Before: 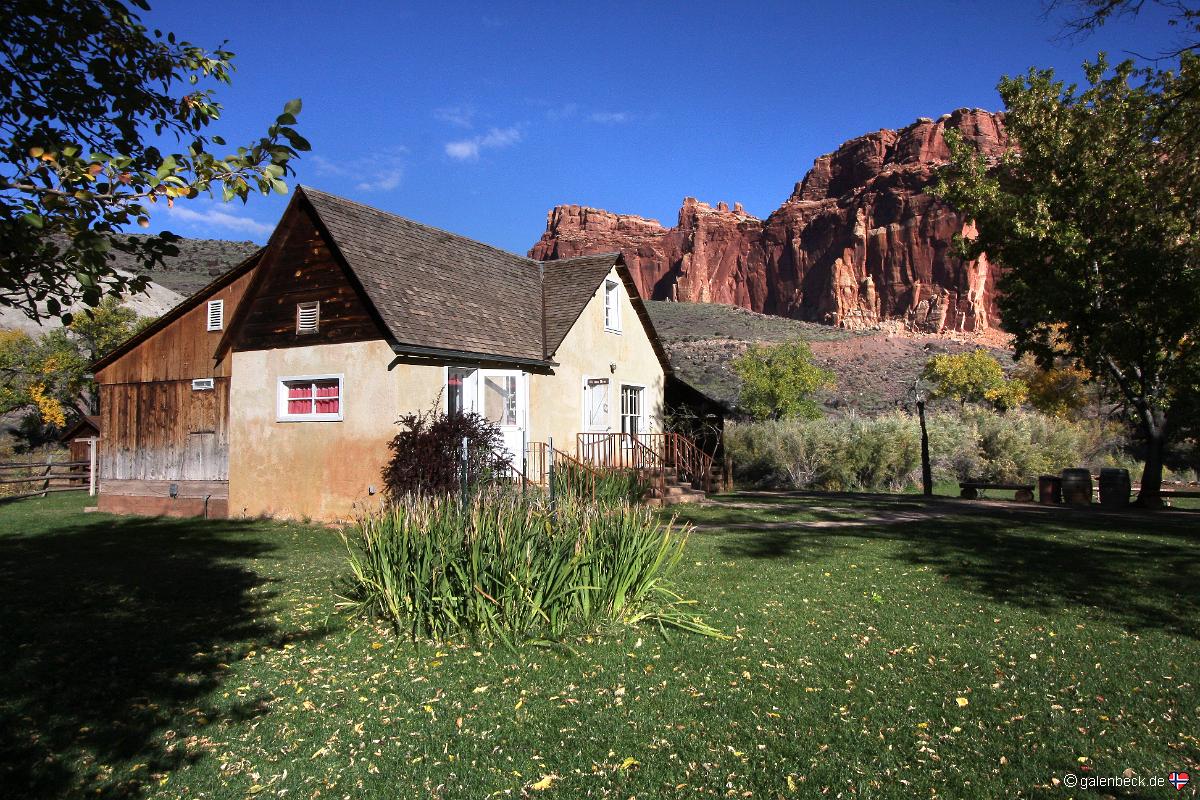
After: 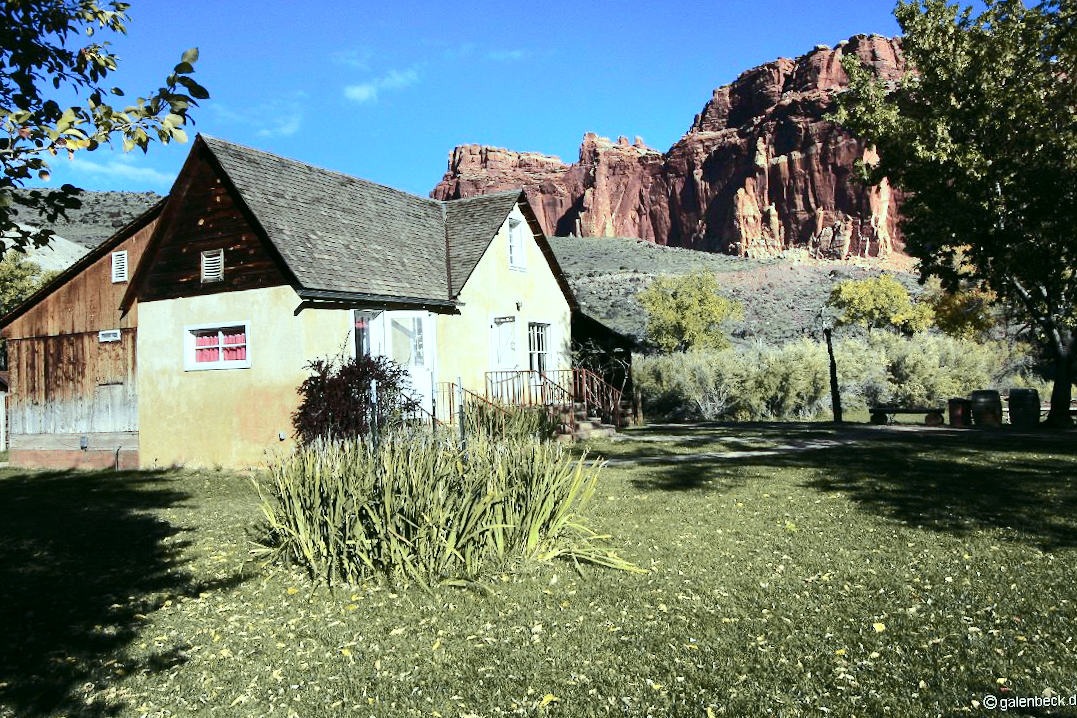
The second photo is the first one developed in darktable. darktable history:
tone curve: curves: ch0 [(0, 0) (0.21, 0.21) (0.43, 0.586) (0.65, 0.793) (1, 1)]; ch1 [(0, 0) (0.382, 0.447) (0.492, 0.484) (0.544, 0.547) (0.583, 0.578) (0.599, 0.595) (0.67, 0.673) (1, 1)]; ch2 [(0, 0) (0.411, 0.382) (0.492, 0.5) (0.531, 0.534) (0.56, 0.573) (0.599, 0.602) (0.696, 0.693) (1, 1)], color space Lab, independent channels, preserve colors none
crop and rotate: angle 1.96°, left 5.673%, top 5.673%
color balance: mode lift, gamma, gain (sRGB), lift [0.997, 0.979, 1.021, 1.011], gamma [1, 1.084, 0.916, 0.998], gain [1, 0.87, 1.13, 1.101], contrast 4.55%, contrast fulcrum 38.24%, output saturation 104.09%
